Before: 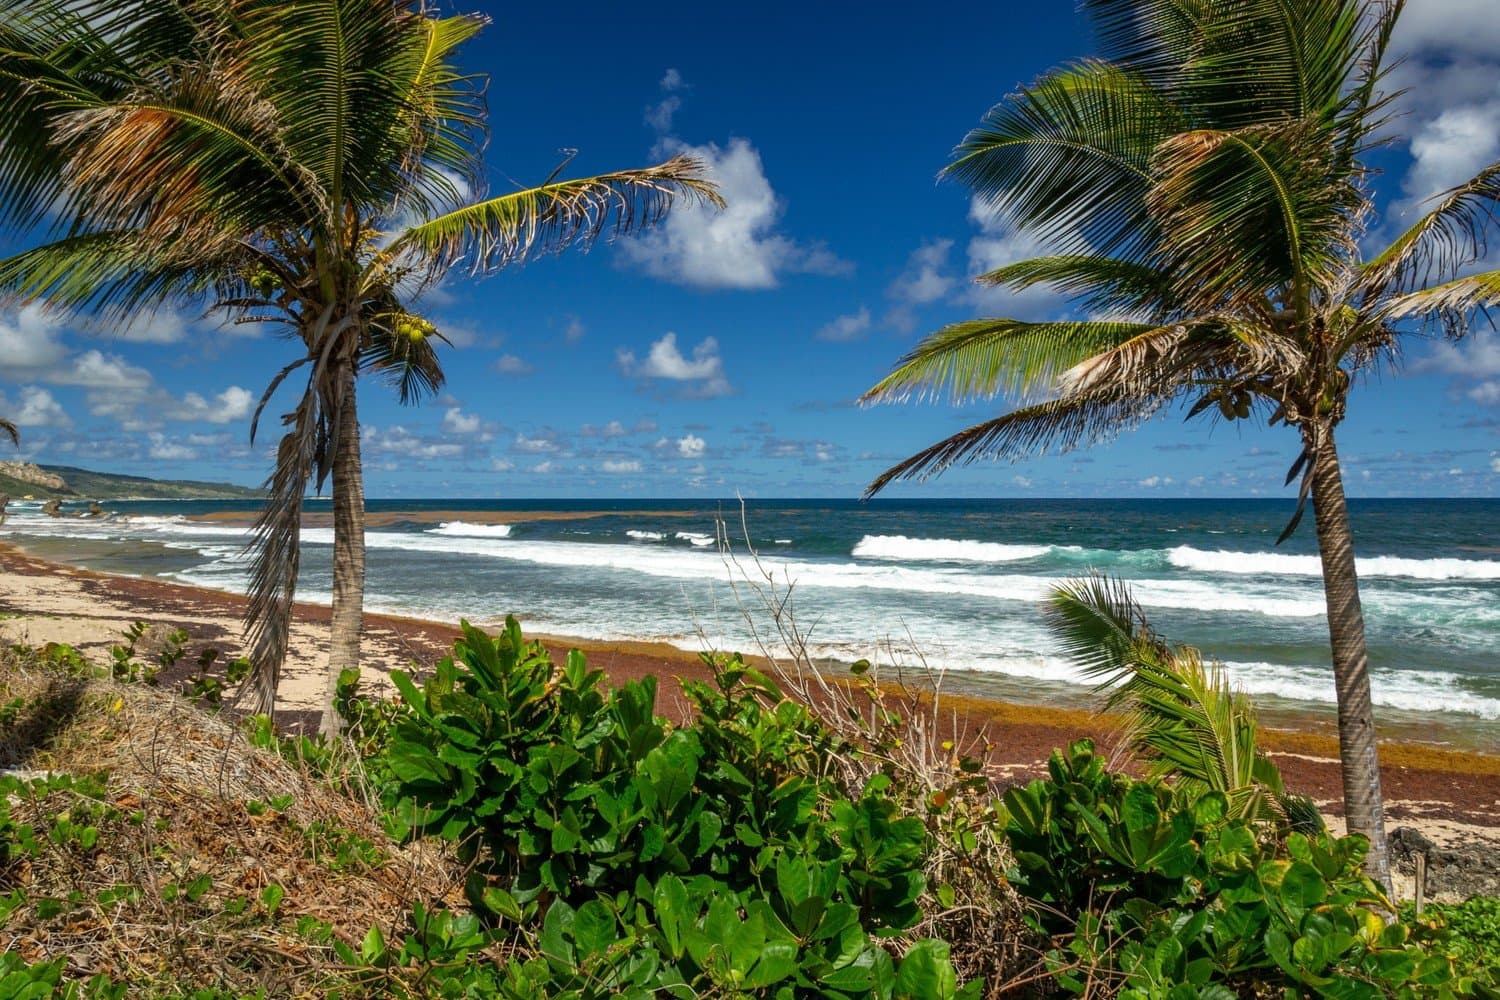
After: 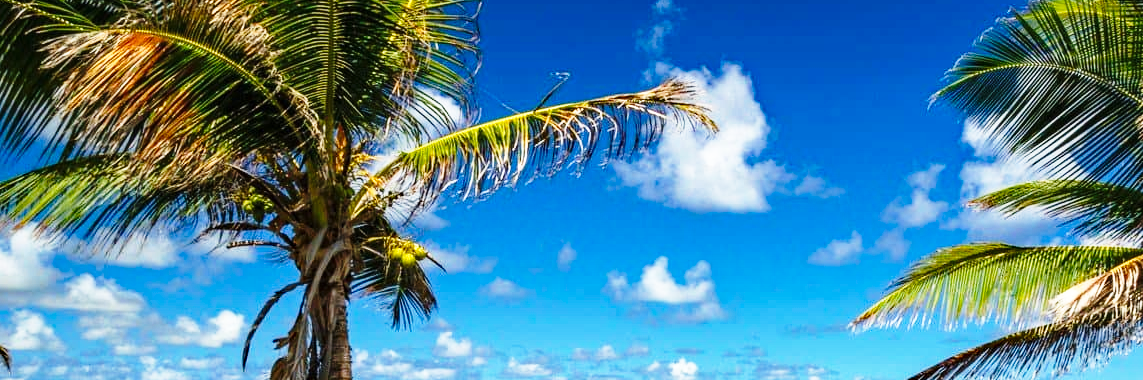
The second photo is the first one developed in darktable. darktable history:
crop: left 0.579%, top 7.627%, right 23.167%, bottom 54.275%
haze removal: strength 0.29, distance 0.25, compatibility mode true, adaptive false
base curve: curves: ch0 [(0, 0) (0.026, 0.03) (0.109, 0.232) (0.351, 0.748) (0.669, 0.968) (1, 1)], preserve colors none
exposure: exposure 0.15 EV, compensate highlight preservation false
